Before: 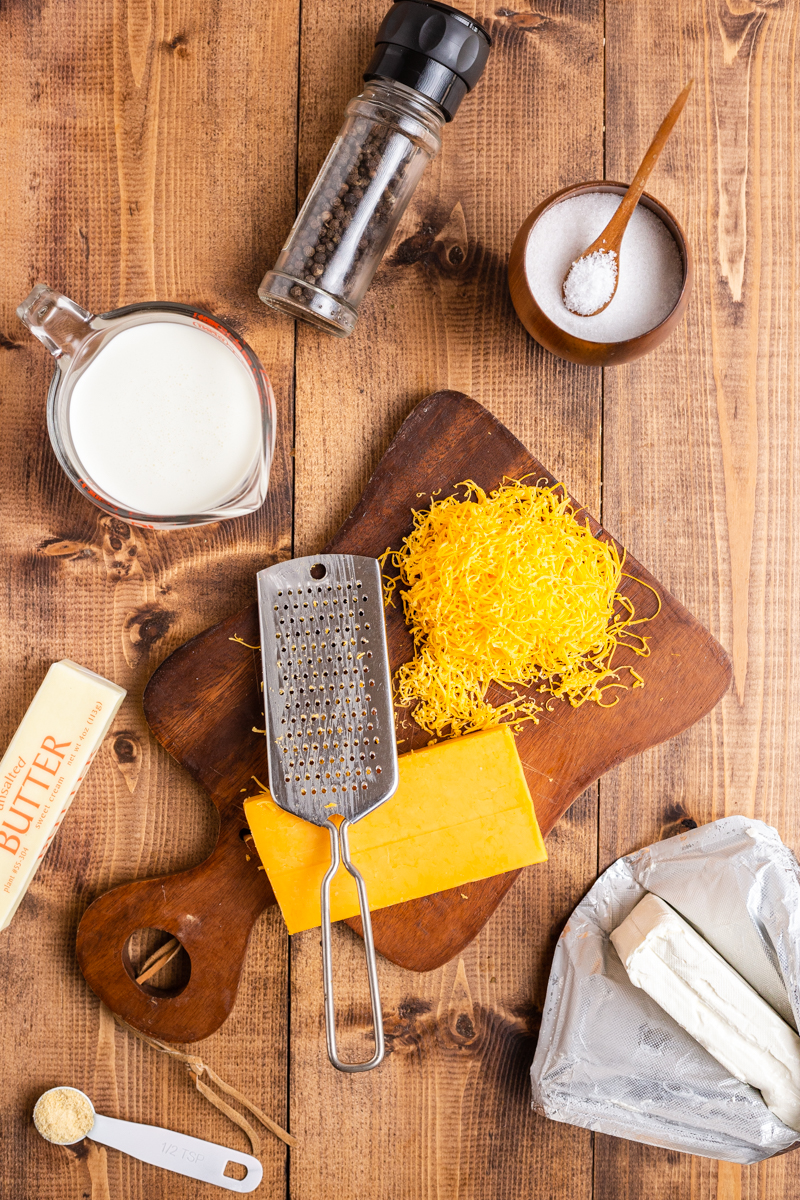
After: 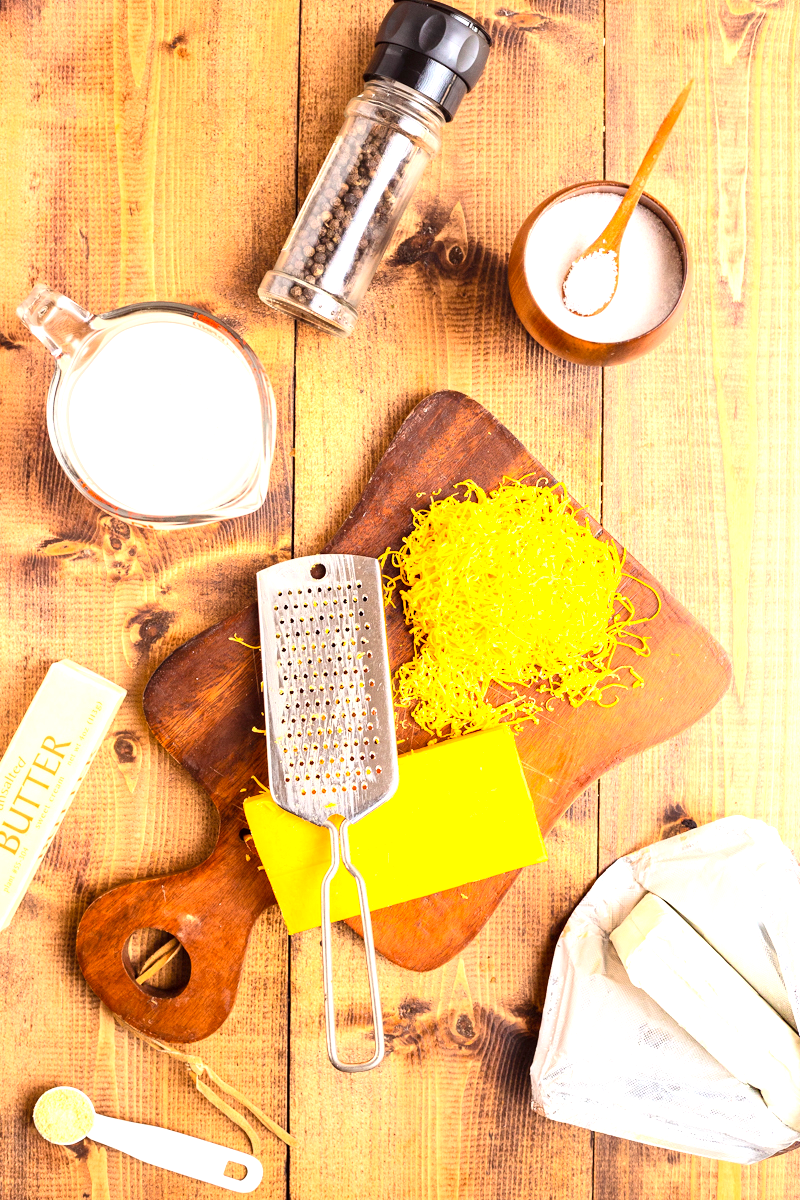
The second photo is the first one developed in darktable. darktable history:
exposure: black level correction 0.001, exposure 1.127 EV, compensate highlight preservation false
color correction: highlights a* -1.01, highlights b* 4.54, shadows a* 3.53
contrast brightness saturation: contrast 0.2, brightness 0.16, saturation 0.22
tone equalizer: edges refinement/feathering 500, mask exposure compensation -1.57 EV, preserve details no
